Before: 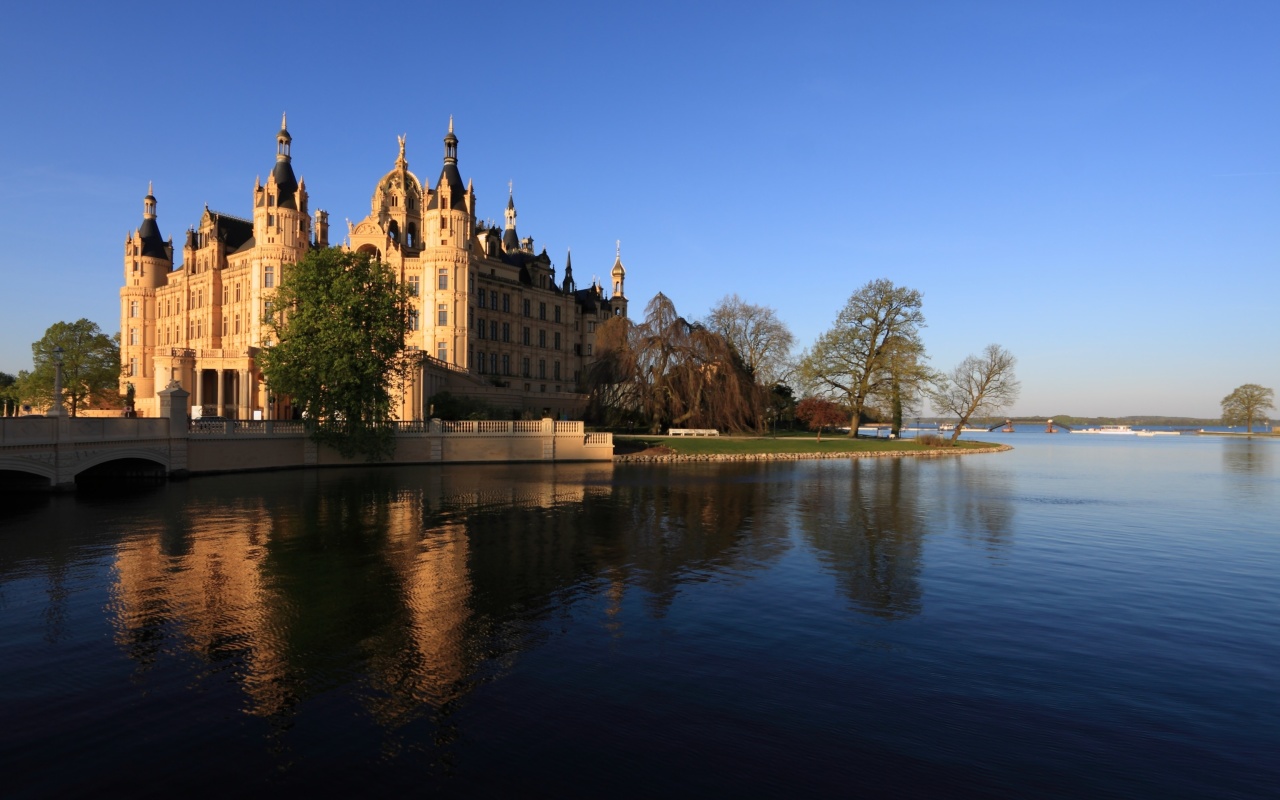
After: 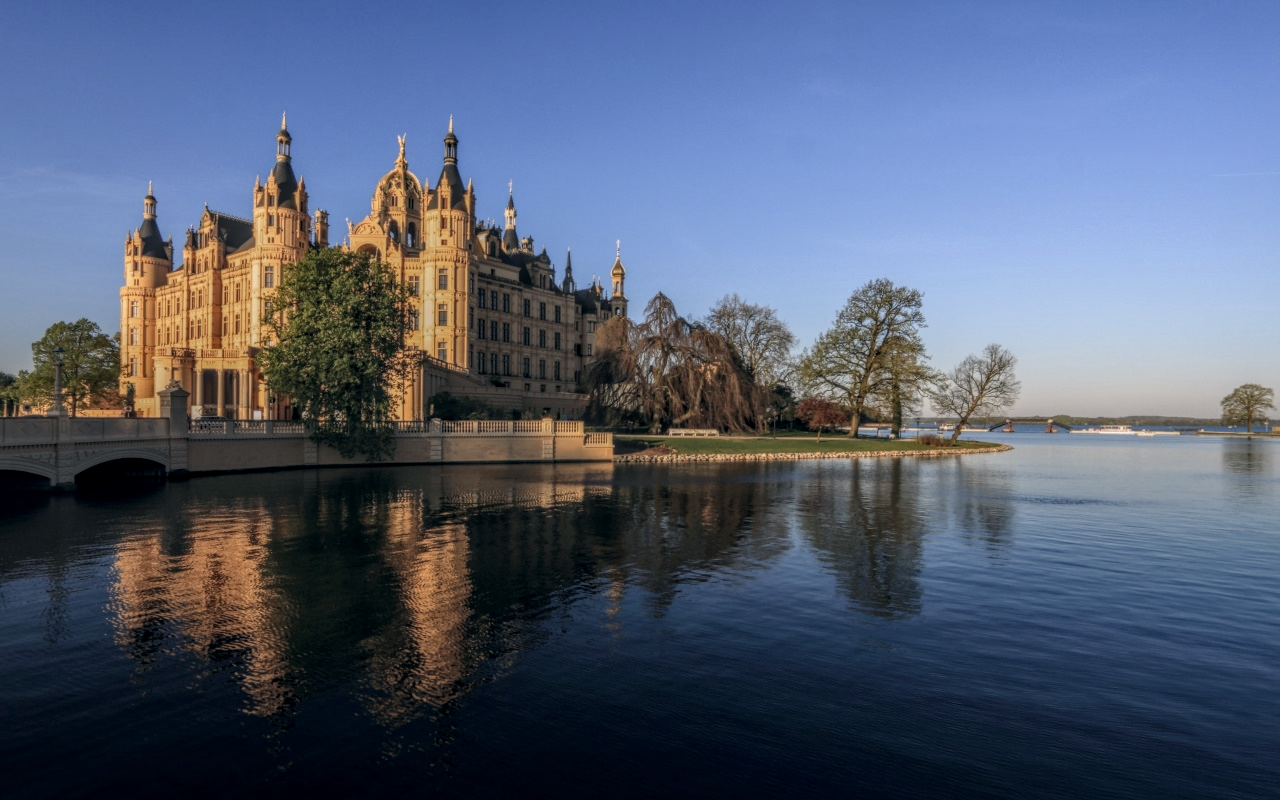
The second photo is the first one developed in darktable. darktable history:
color correction: highlights a* 2.92, highlights b* 5.02, shadows a* -2.63, shadows b* -4.96, saturation 0.817
local contrast: highlights 2%, shadows 5%, detail 199%, midtone range 0.25
